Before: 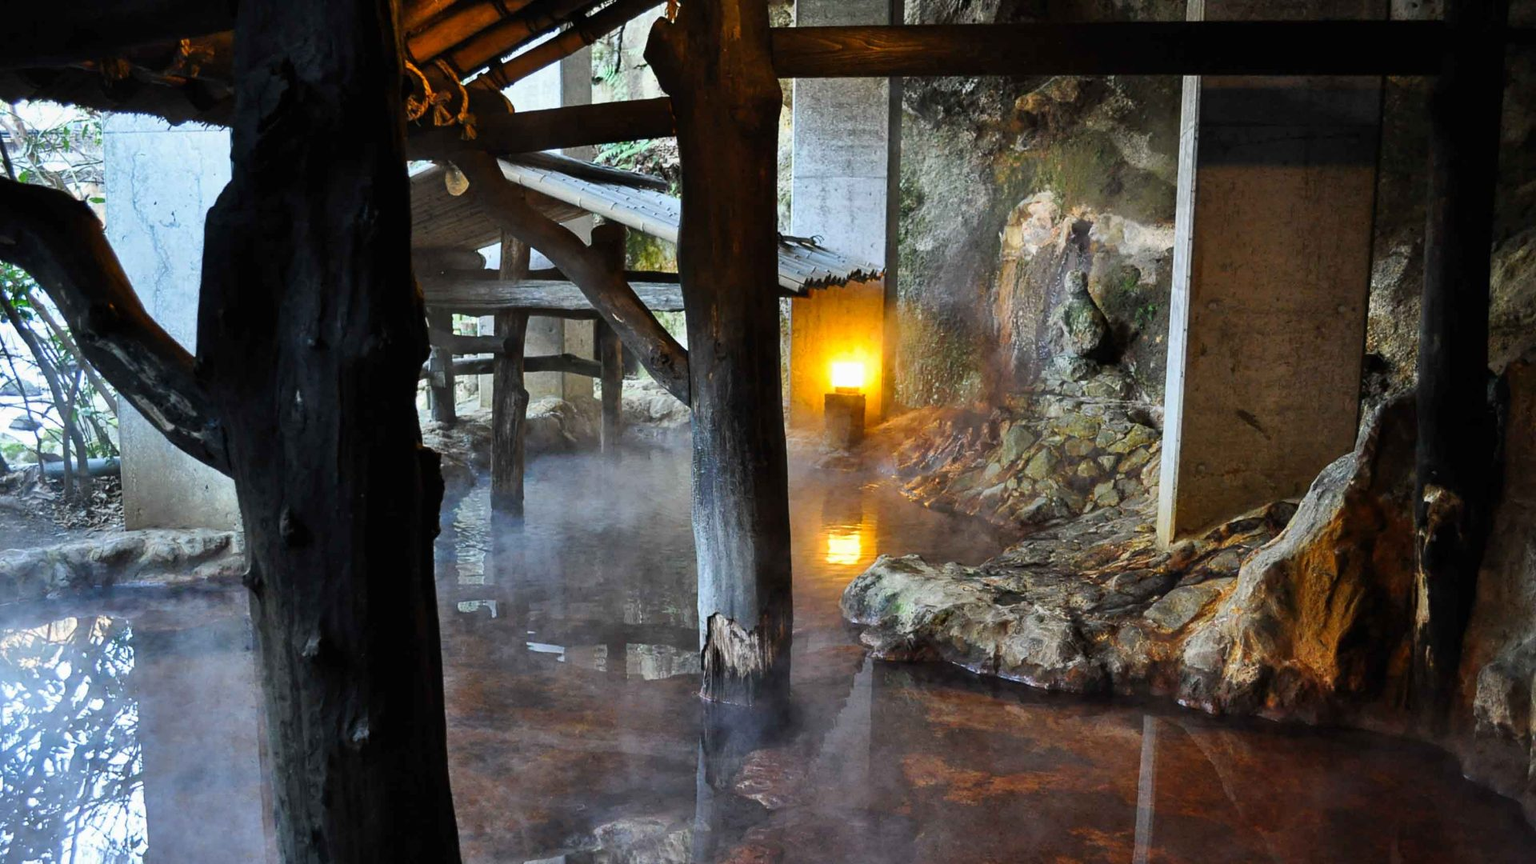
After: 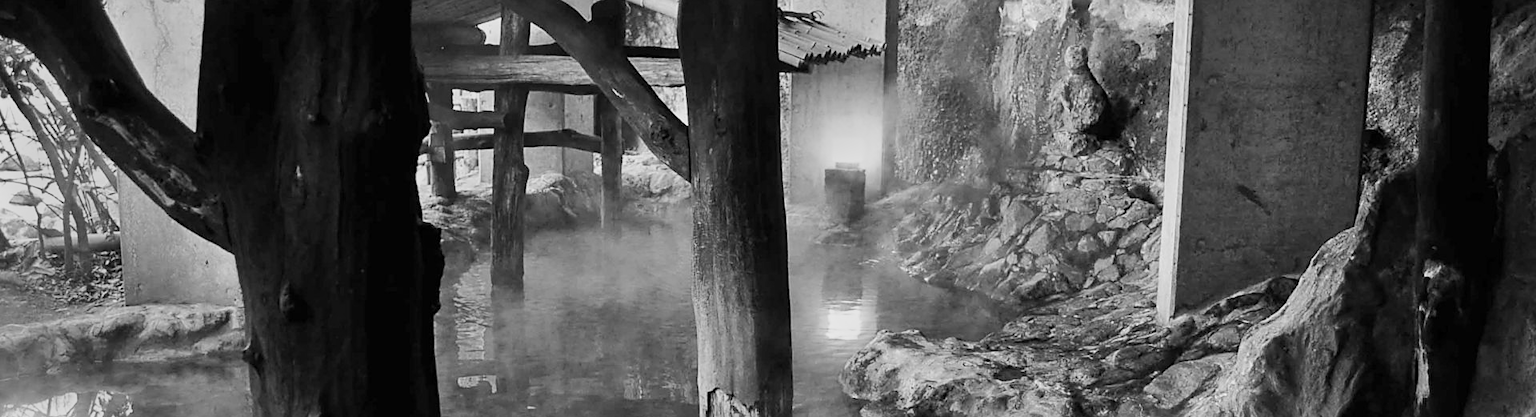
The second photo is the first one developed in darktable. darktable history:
color balance rgb: perceptual saturation grading › global saturation 25%, perceptual brilliance grading › mid-tones 10%, perceptual brilliance grading › shadows 15%, global vibrance 20%
sharpen: radius 1.864, amount 0.398, threshold 1.271
monochrome: a 26.22, b 42.67, size 0.8
exposure: exposure -0.177 EV, compensate highlight preservation false
color balance: mode lift, gamma, gain (sRGB)
crop and rotate: top 26.056%, bottom 25.543%
base curve: curves: ch0 [(0, 0) (0.688, 0.865) (1, 1)], preserve colors none
